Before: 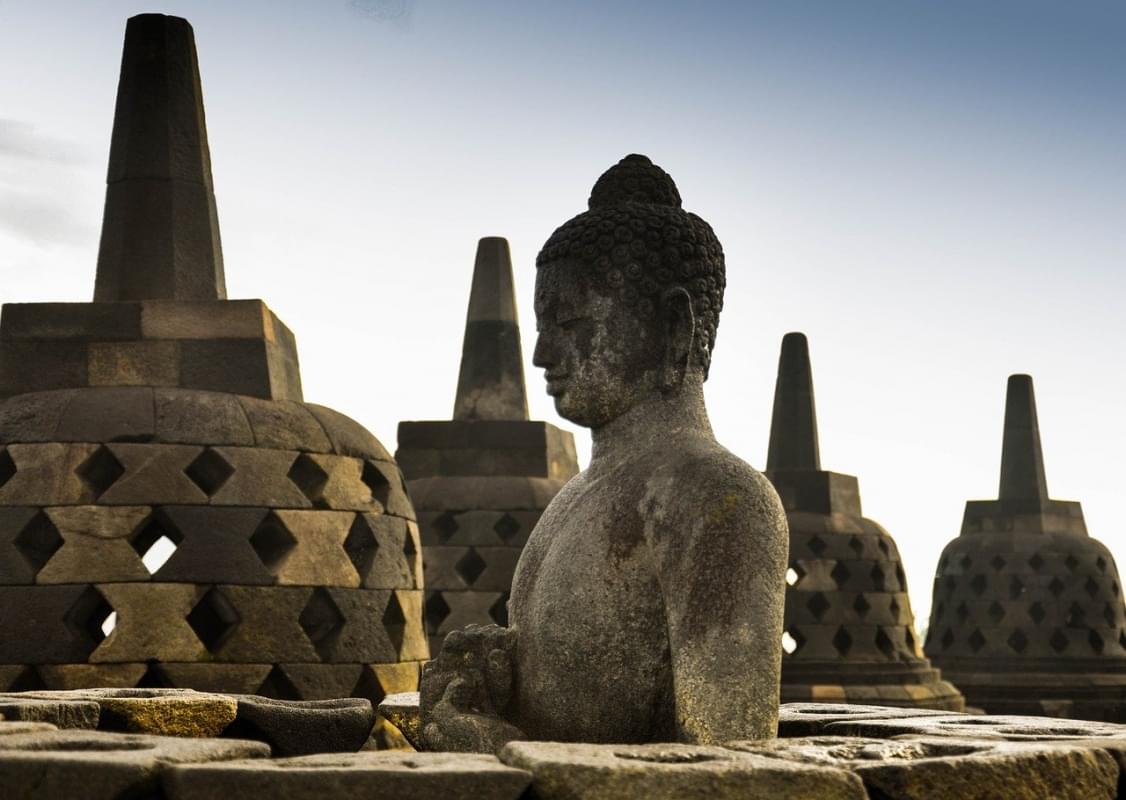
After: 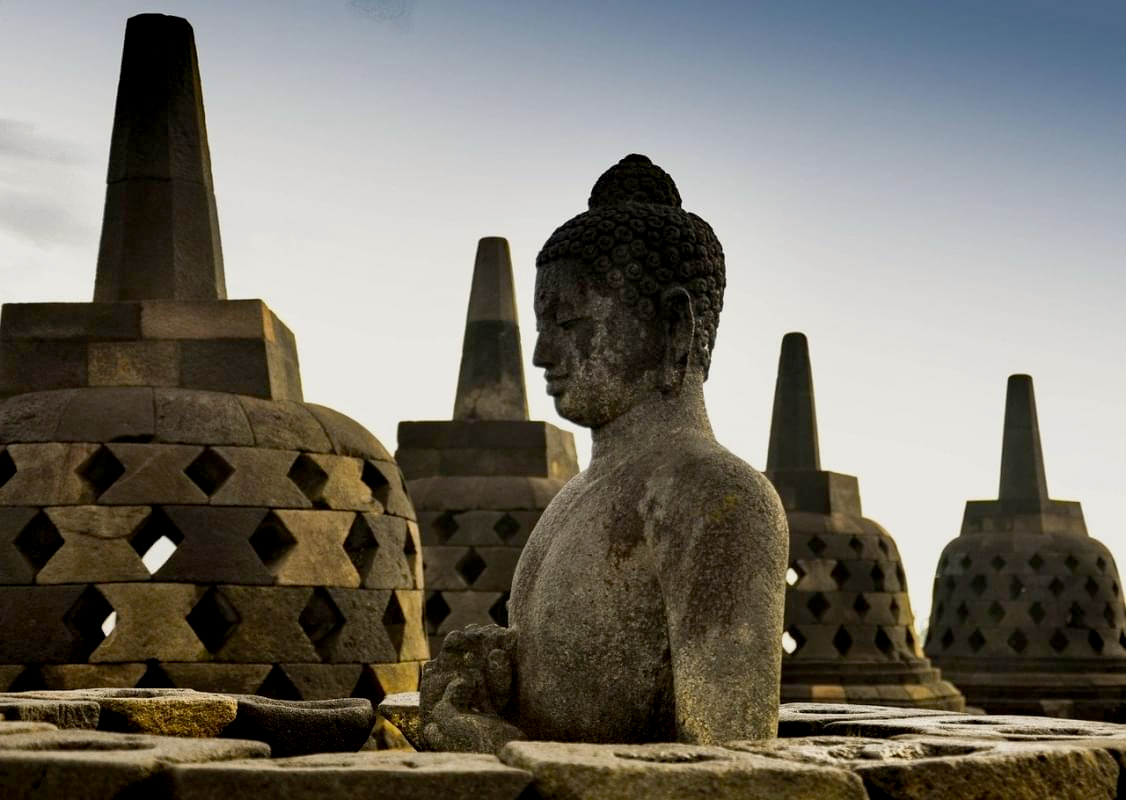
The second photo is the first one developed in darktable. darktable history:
shadows and highlights: shadows 25.6, highlights -26.18
exposure: black level correction 0.006, exposure -0.221 EV, compensate highlight preservation false
haze removal: compatibility mode true, adaptive false
color correction: highlights b* 2.89
